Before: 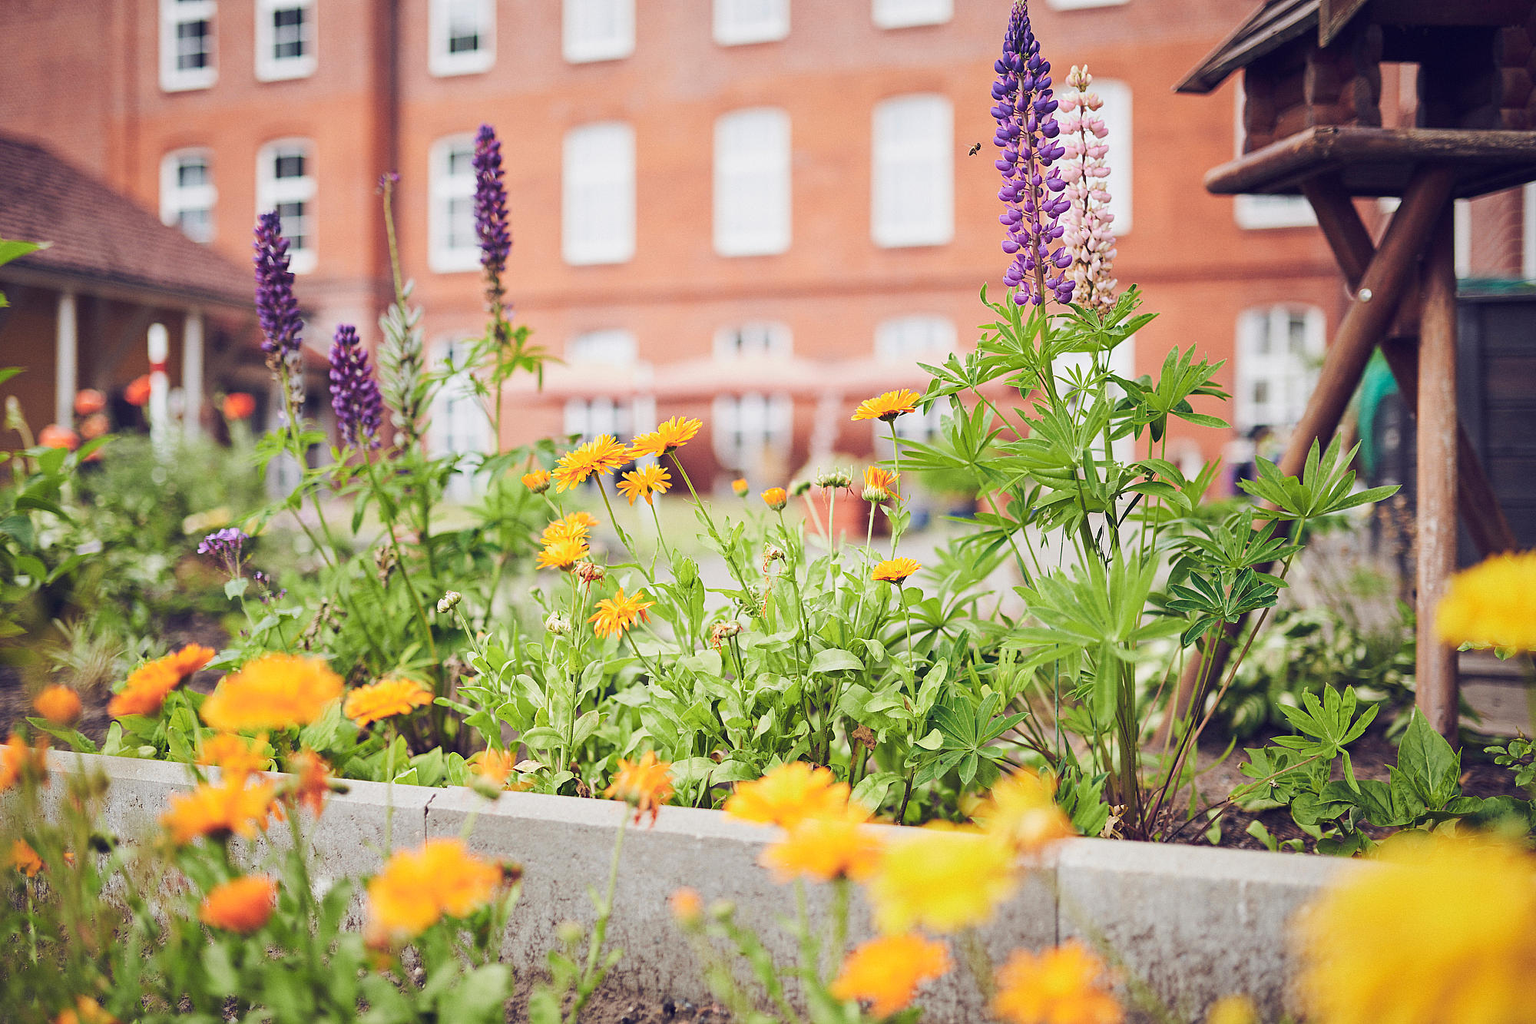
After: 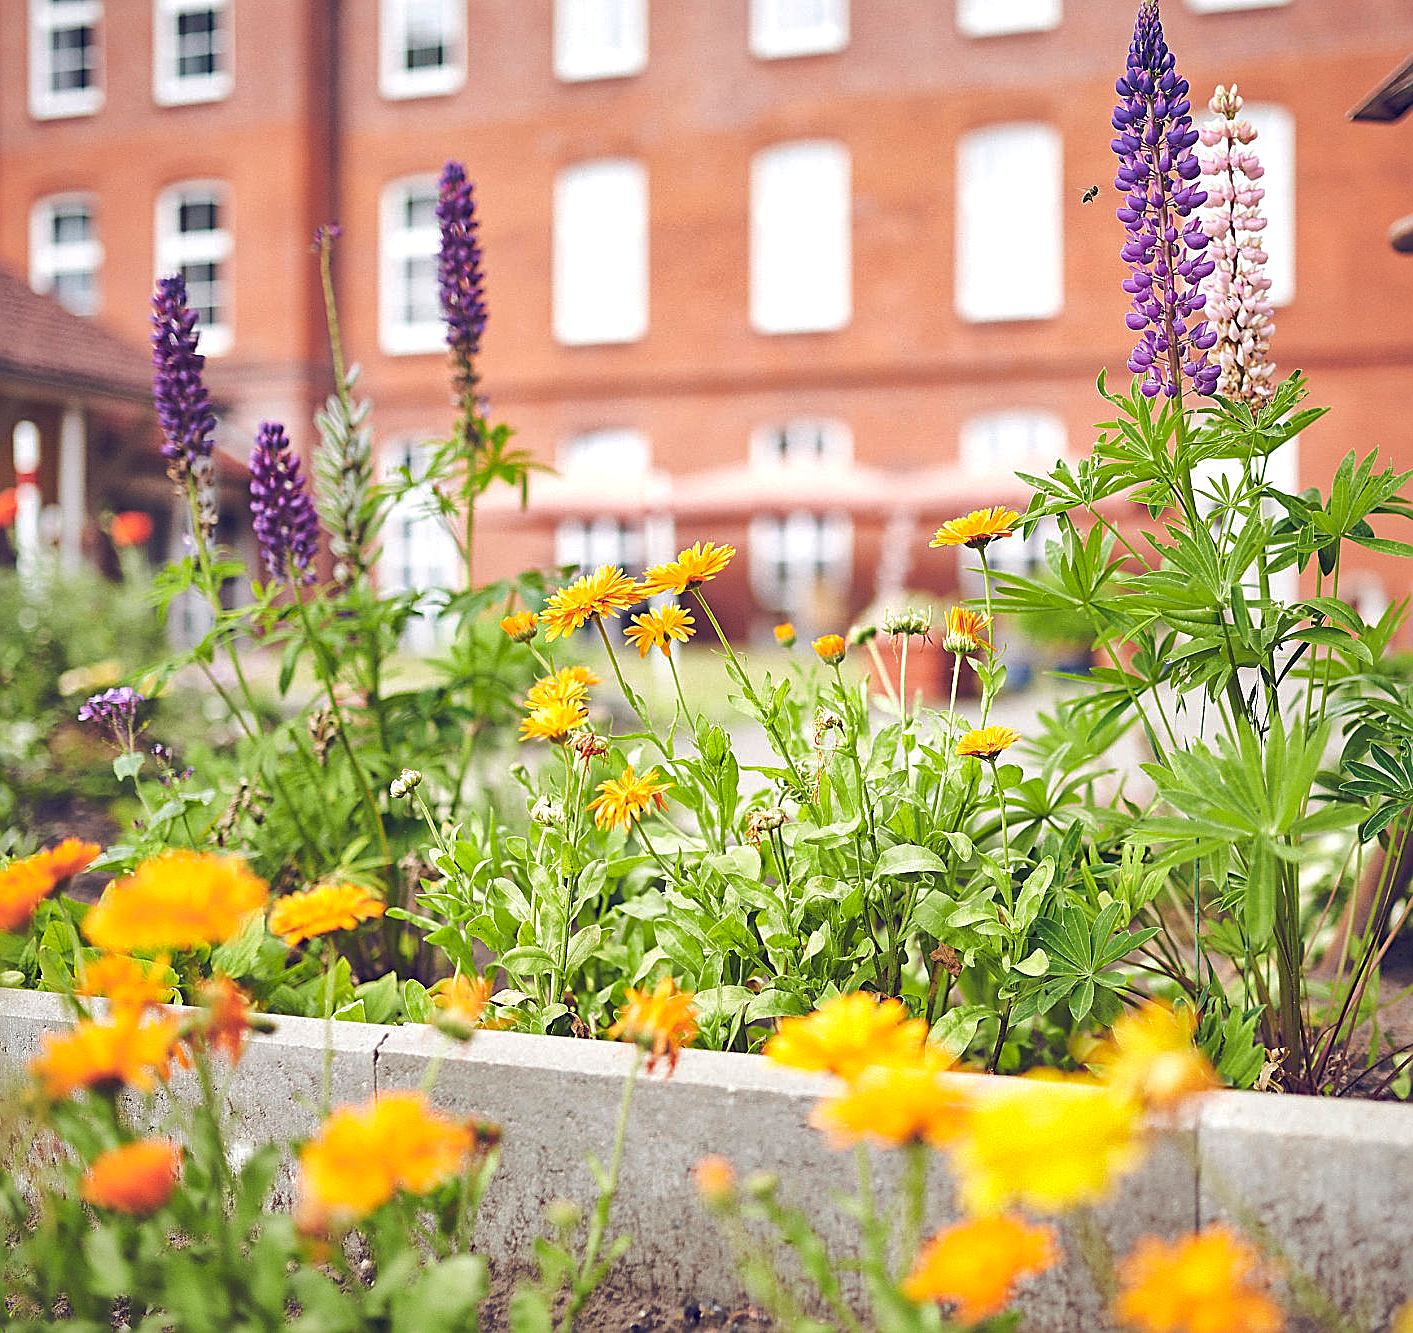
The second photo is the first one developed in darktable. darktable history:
shadows and highlights: on, module defaults
tone equalizer: -8 EV -0.399 EV, -7 EV -0.363 EV, -6 EV -0.296 EV, -5 EV -0.213 EV, -3 EV 0.197 EV, -2 EV 0.318 EV, -1 EV 0.381 EV, +0 EV 0.386 EV, edges refinement/feathering 500, mask exposure compensation -1.57 EV, preserve details no
crop and rotate: left 8.995%, right 20.343%
sharpen: on, module defaults
